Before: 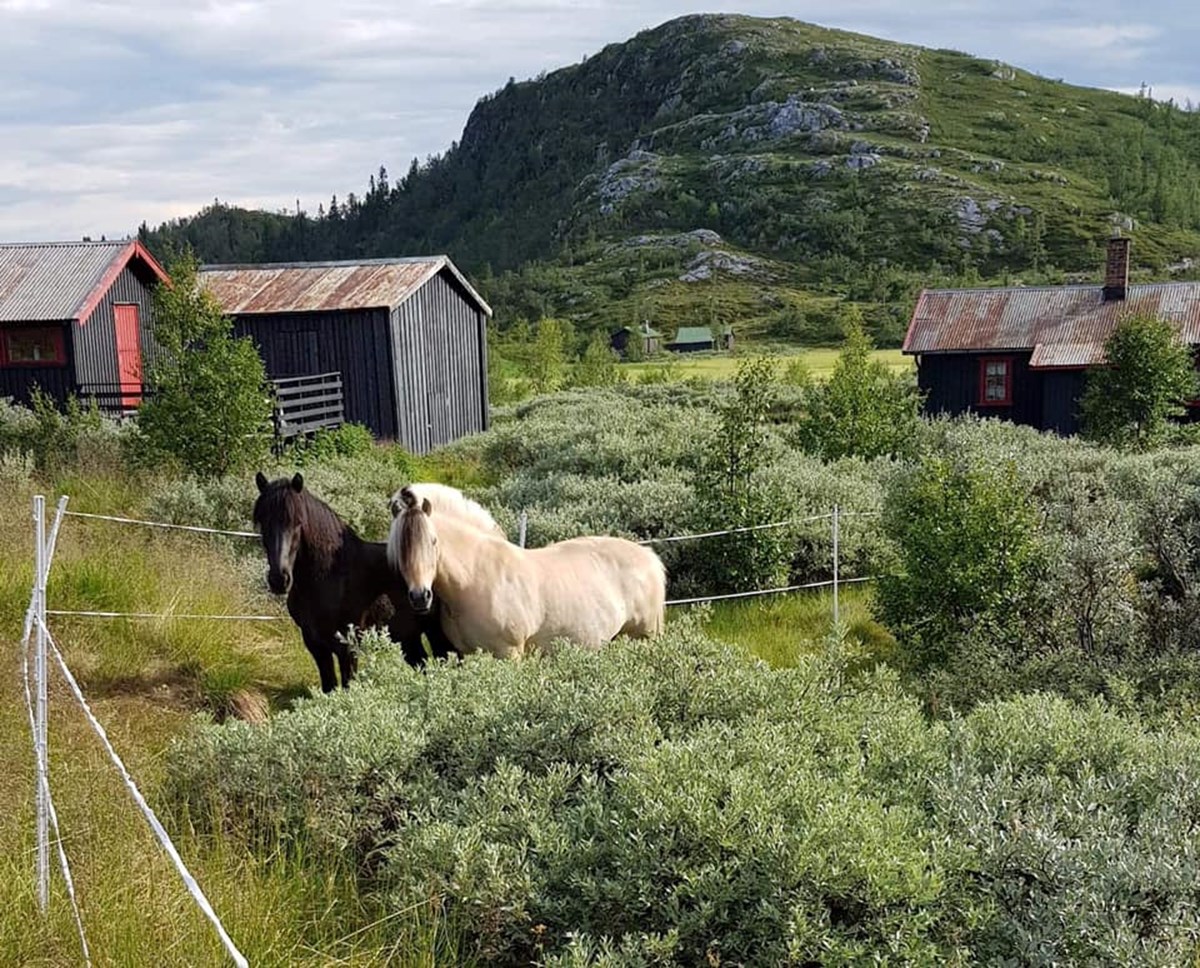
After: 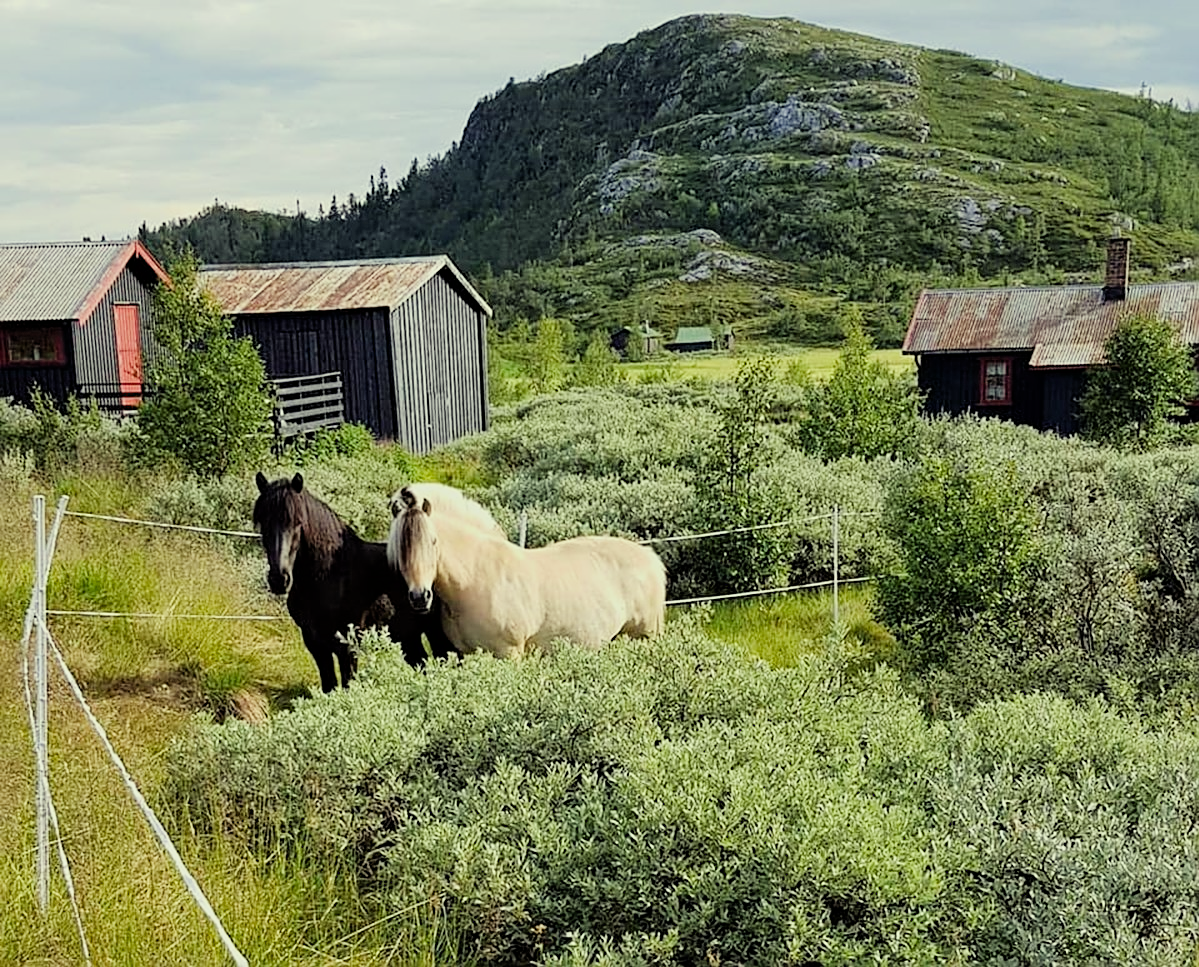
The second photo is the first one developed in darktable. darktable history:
sharpen: on, module defaults
tone equalizer: on, module defaults
exposure: exposure 0.604 EV, compensate highlight preservation false
color correction: highlights a* -5.7, highlights b* 11.13
filmic rgb: black relative exposure -7.65 EV, white relative exposure 4.56 EV, threshold 5.99 EV, hardness 3.61, enable highlight reconstruction true
